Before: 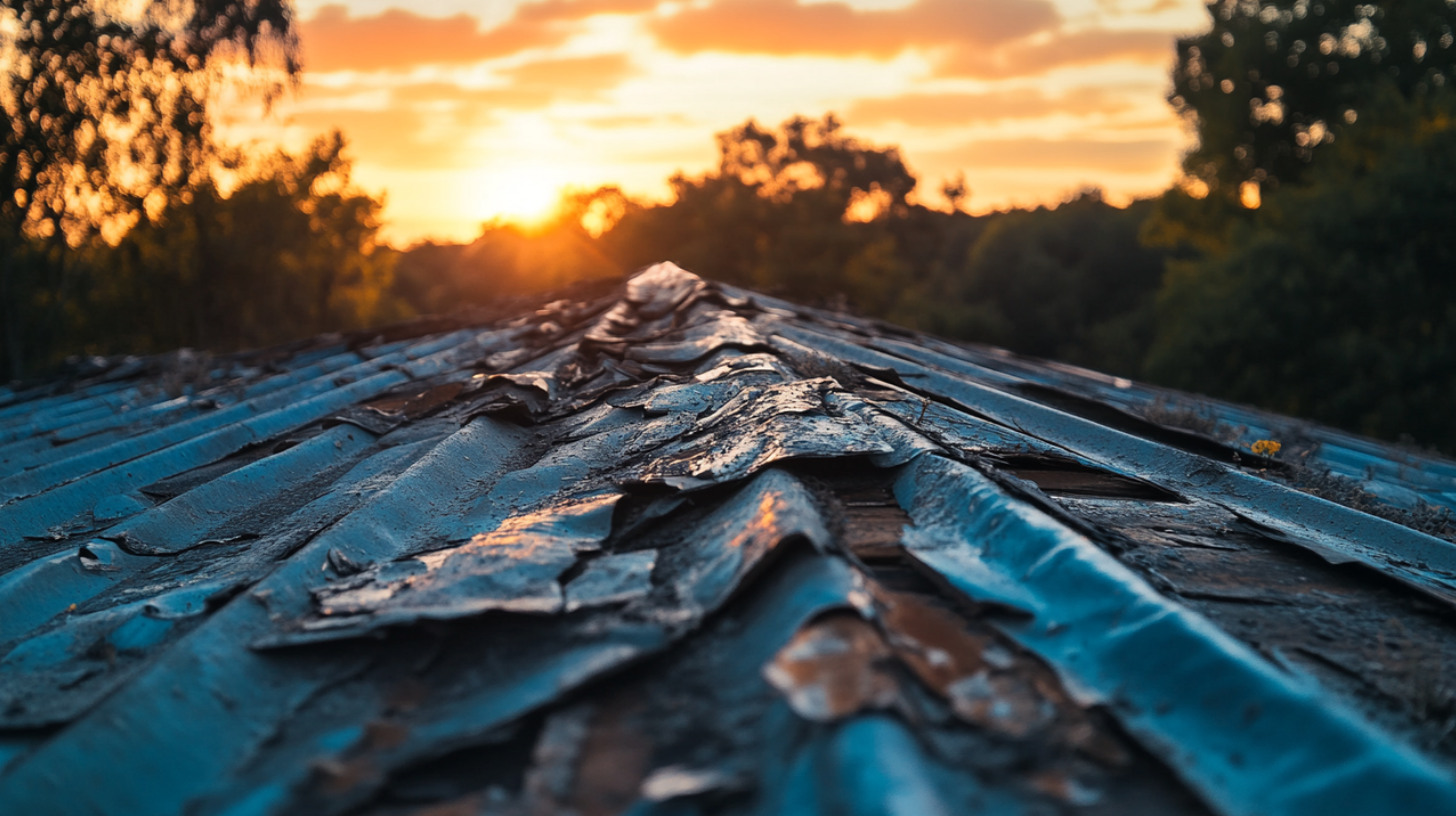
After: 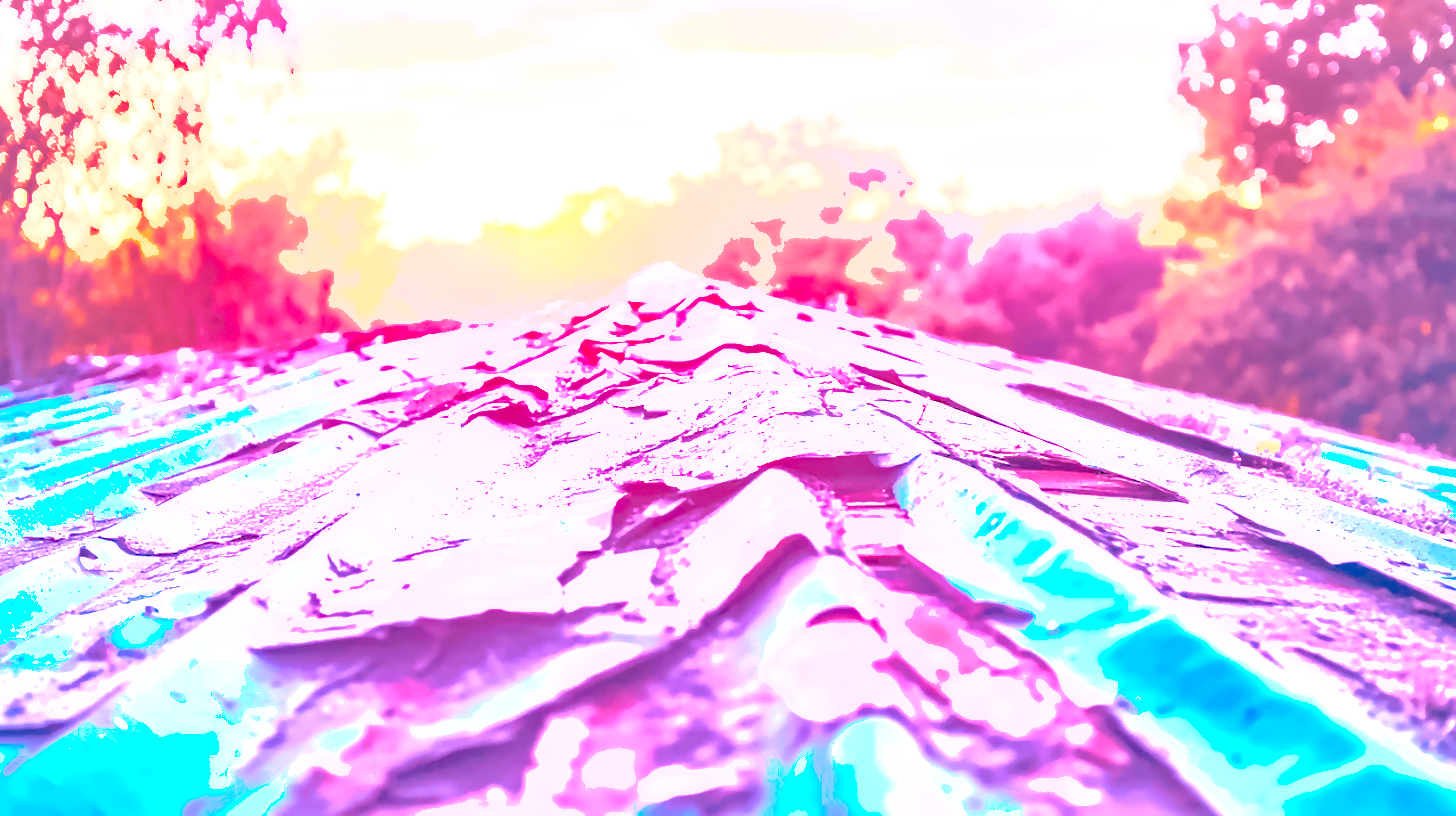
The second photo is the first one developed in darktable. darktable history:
local contrast: on, module defaults
color calibration: illuminant as shot in camera, x 0.358, y 0.373, temperature 4628.91 K
denoise (profiled): preserve shadows 1.52, scattering 0.002, a [-1, 0, 0], compensate highlight preservation false
haze removal: compatibility mode true, adaptive false
highlight reconstruction: on, module defaults
hot pixels: on, module defaults
lens correction: scale 1, crop 1, focal 16, aperture 5.6, distance 1000, camera "Canon EOS RP", lens "Canon RF 16mm F2.8 STM"
shadows and highlights: on, module defaults
white balance: red 2.229, blue 1.46
velvia: on, module defaults
color balance rgb "Colors on Steroids": linear chroma grading › shadows 10%, linear chroma grading › highlights 10%, linear chroma grading › global chroma 15%, linear chroma grading › mid-tones 15%, perceptual saturation grading › global saturation 40%, perceptual saturation grading › highlights -25%, perceptual saturation grading › mid-tones 35%, perceptual saturation grading › shadows 35%, perceptual brilliance grading › global brilliance 11.29%, global vibrance 11.29%
exposure: black level correction 0, exposure 1.675 EV, compensate exposure bias true, compensate highlight preservation false
tone equalizer "mask blending: all purposes": on, module defaults
